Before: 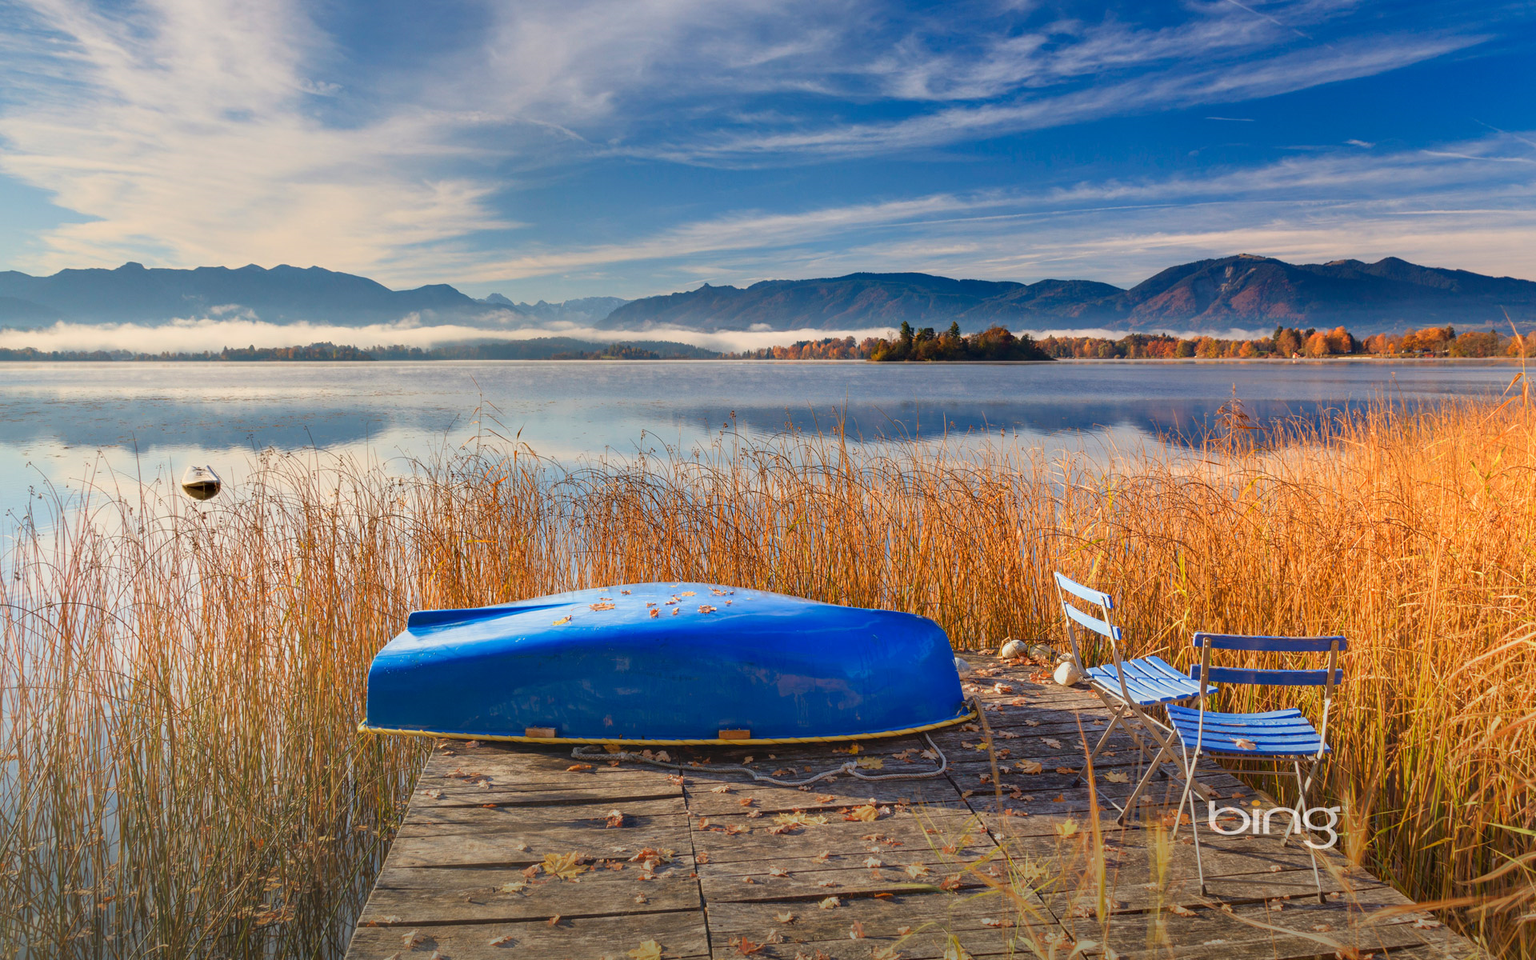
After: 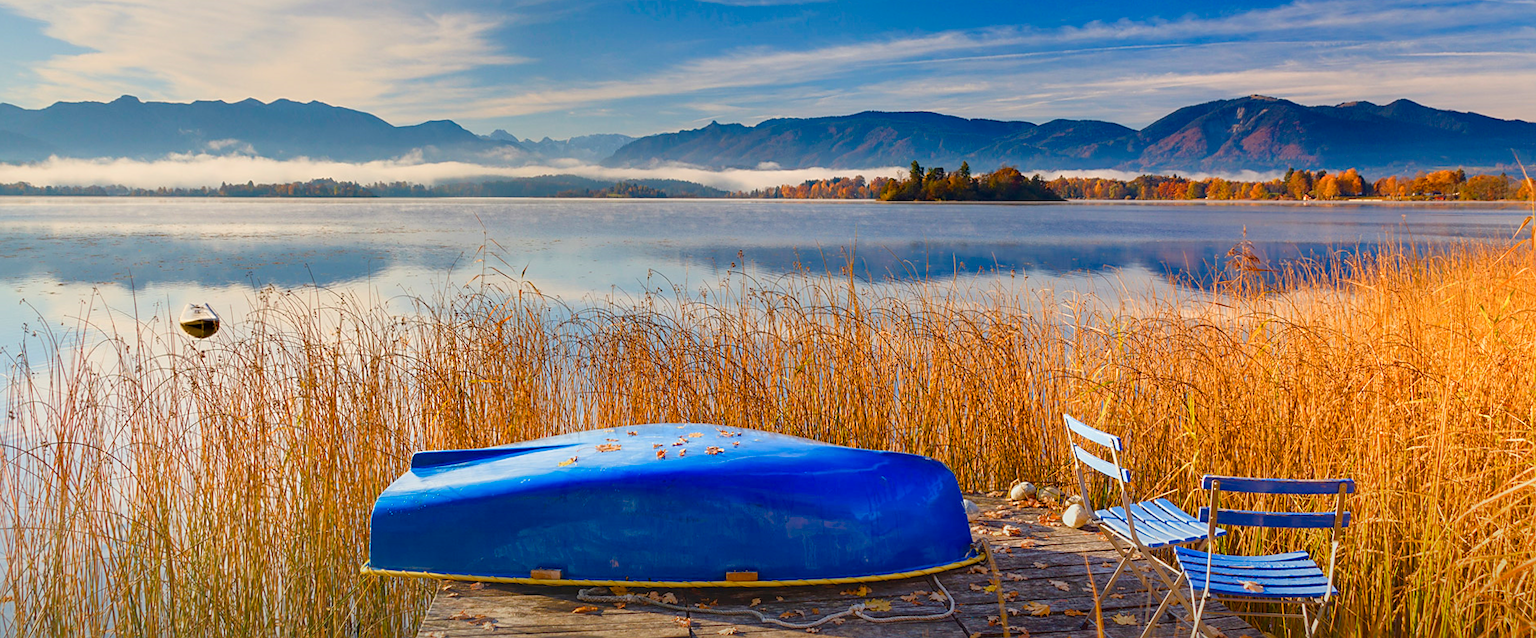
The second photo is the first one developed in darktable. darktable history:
rotate and perspective: rotation 0.174°, lens shift (vertical) 0.013, lens shift (horizontal) 0.019, shear 0.001, automatic cropping original format, crop left 0.007, crop right 0.991, crop top 0.016, crop bottom 0.997
crop: top 16.727%, bottom 16.727%
sharpen: radius 1.864, amount 0.398, threshold 1.271
color balance rgb: perceptual saturation grading › global saturation 35%, perceptual saturation grading › highlights -30%, perceptual saturation grading › shadows 35%, perceptual brilliance grading › global brilliance 3%, perceptual brilliance grading › highlights -3%, perceptual brilliance grading › shadows 3%
contrast brightness saturation: saturation -0.05
